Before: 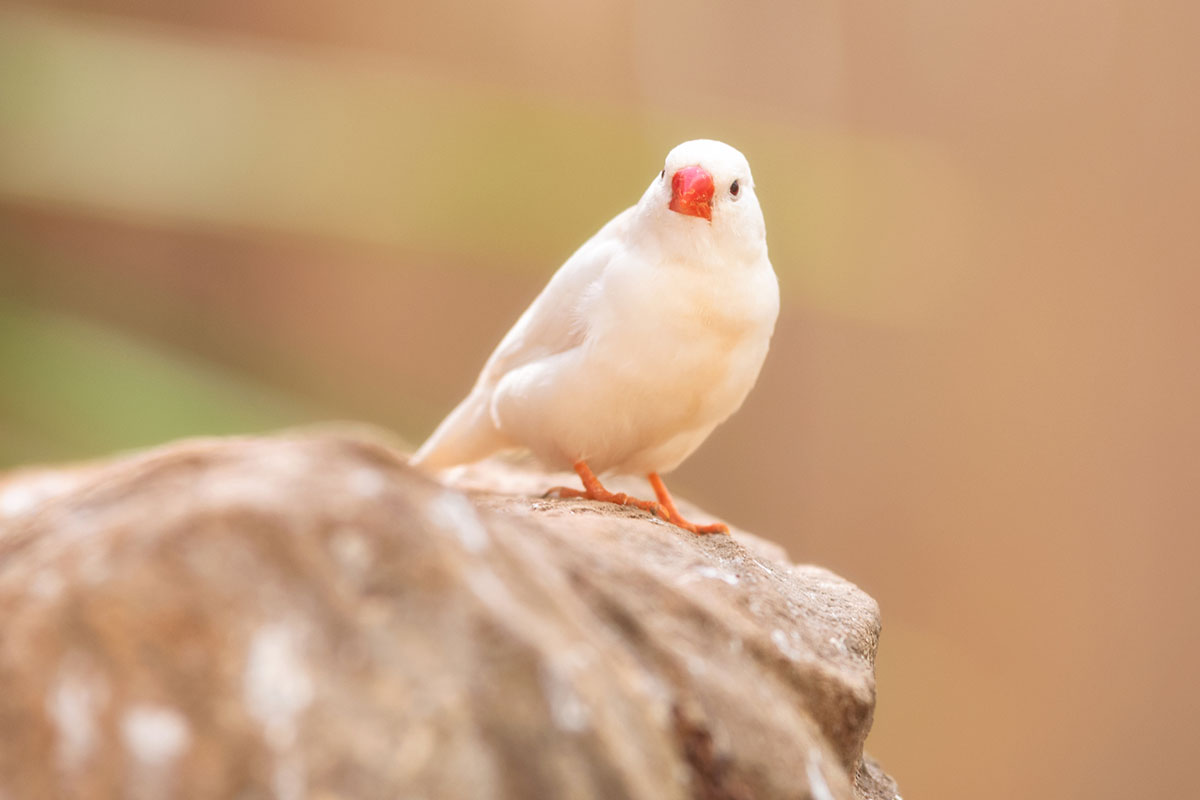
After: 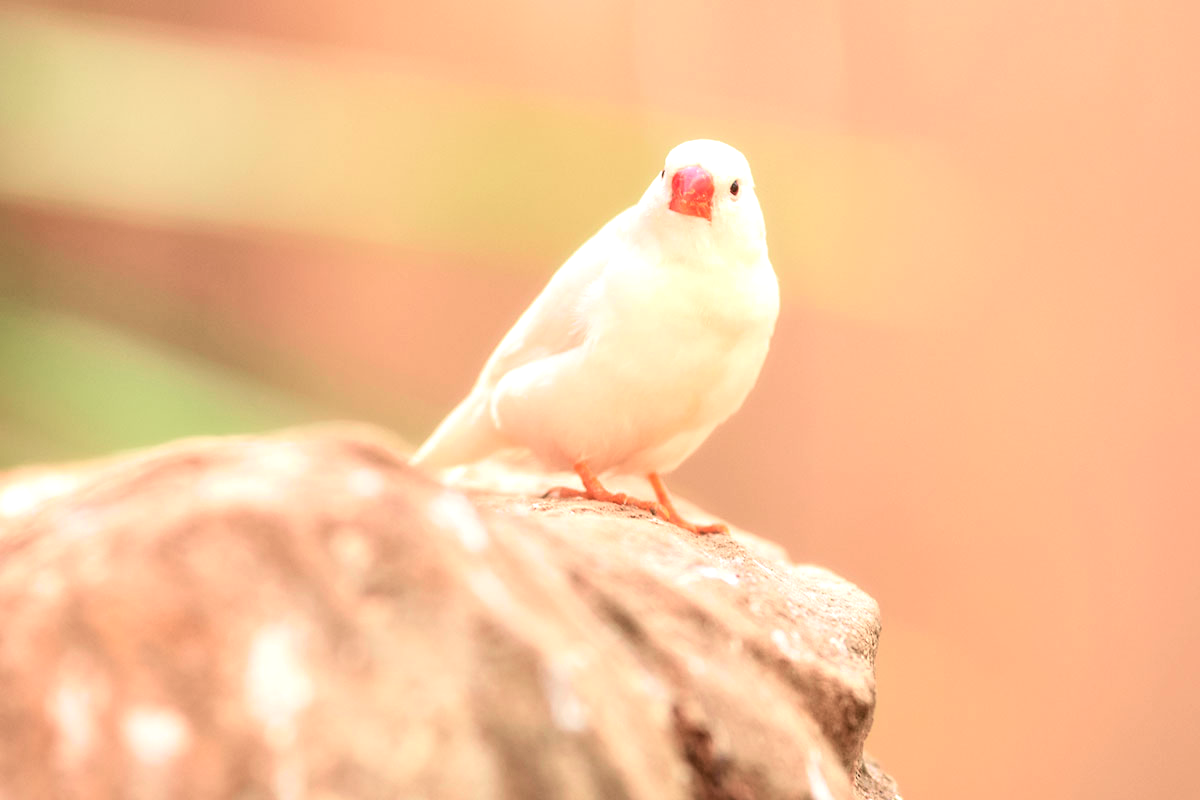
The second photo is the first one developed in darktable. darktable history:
tone curve: curves: ch0 [(0, 0.021) (0.049, 0.044) (0.152, 0.14) (0.328, 0.377) (0.473, 0.543) (0.641, 0.705) (0.868, 0.887) (1, 0.969)]; ch1 [(0, 0) (0.322, 0.328) (0.43, 0.425) (0.474, 0.466) (0.502, 0.503) (0.522, 0.526) (0.564, 0.591) (0.602, 0.632) (0.677, 0.701) (0.859, 0.885) (1, 1)]; ch2 [(0, 0) (0.33, 0.301) (0.447, 0.44) (0.487, 0.496) (0.502, 0.516) (0.535, 0.554) (0.565, 0.598) (0.618, 0.629) (1, 1)], color space Lab, independent channels, preserve colors none
tone equalizer: -8 EV -0.75 EV, -7 EV -0.7 EV, -6 EV -0.6 EV, -5 EV -0.4 EV, -3 EV 0.4 EV, -2 EV 0.6 EV, -1 EV 0.7 EV, +0 EV 0.75 EV, edges refinement/feathering 500, mask exposure compensation -1.57 EV, preserve details no
